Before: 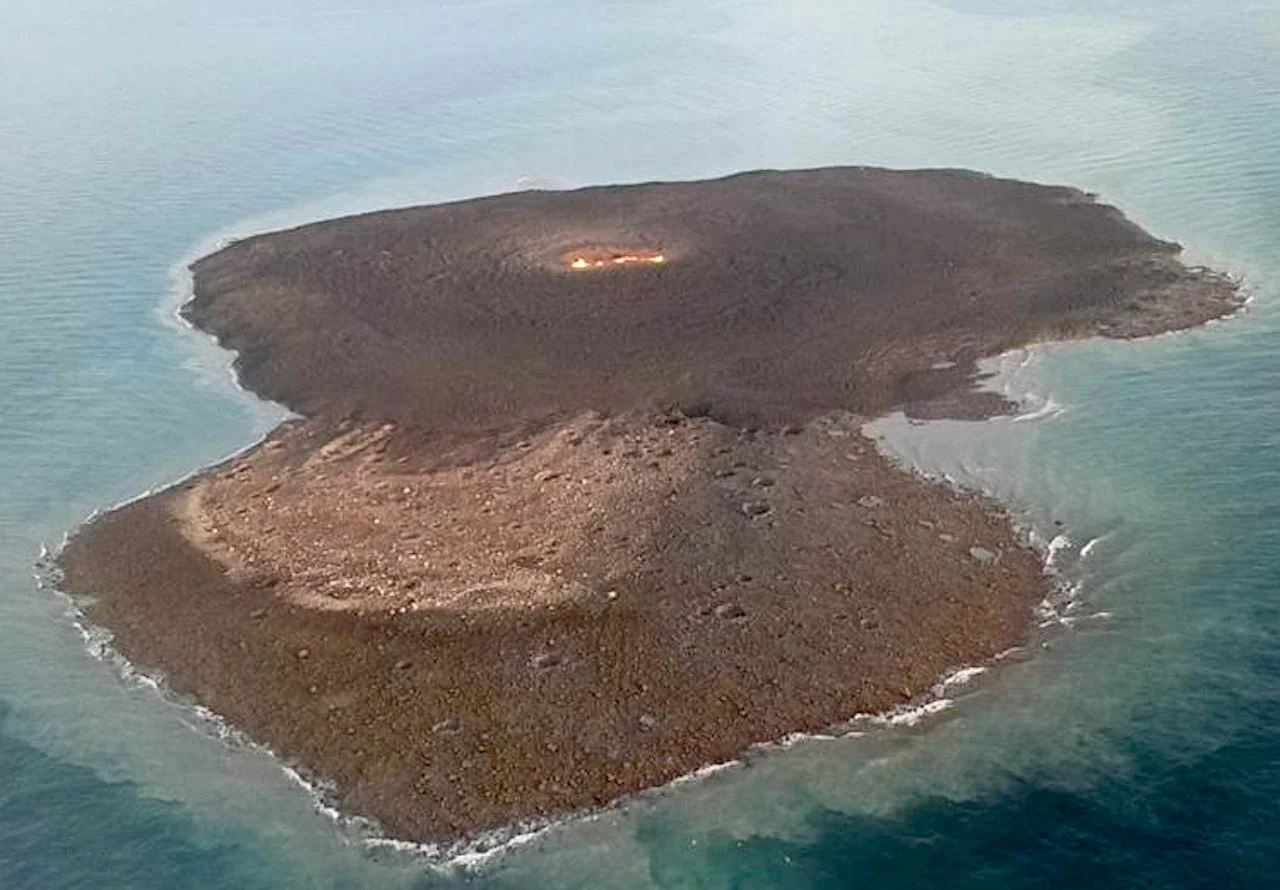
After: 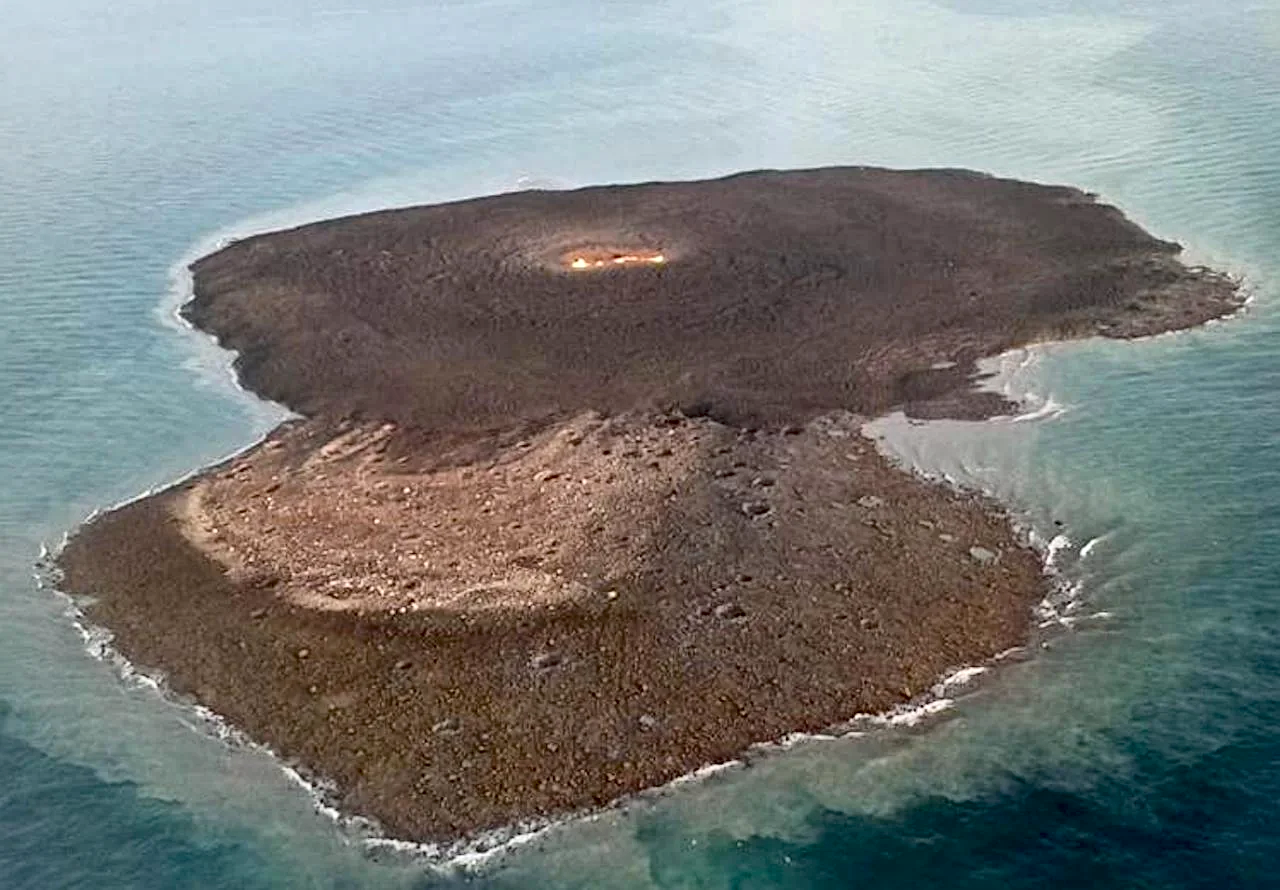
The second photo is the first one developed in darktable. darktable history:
haze removal: adaptive false
local contrast: mode bilateral grid, contrast 25, coarseness 60, detail 151%, midtone range 0.2
